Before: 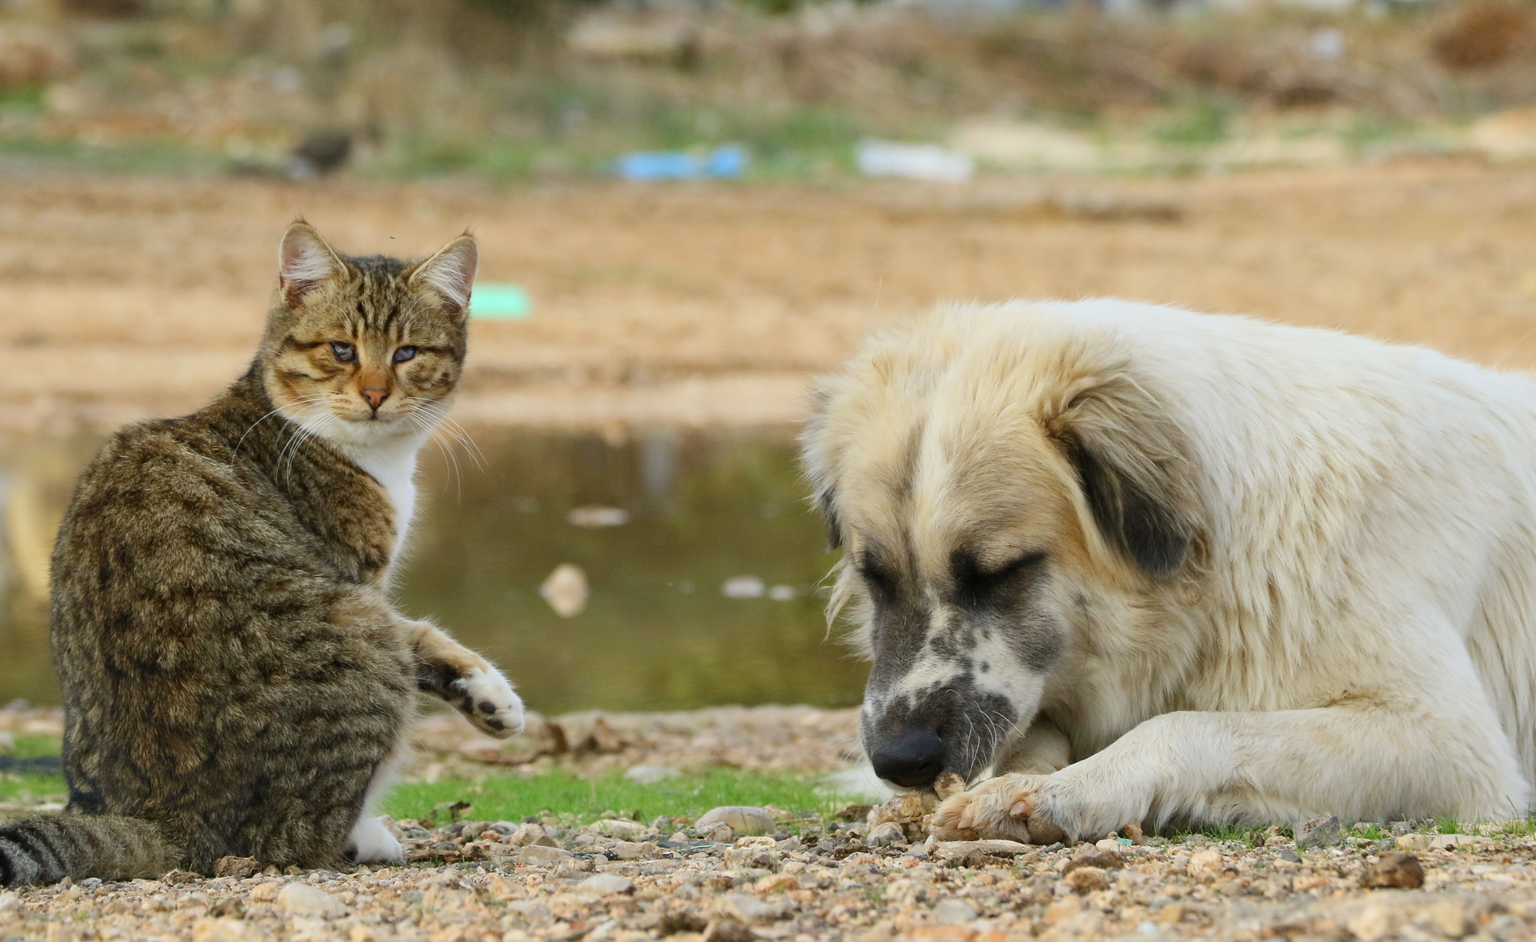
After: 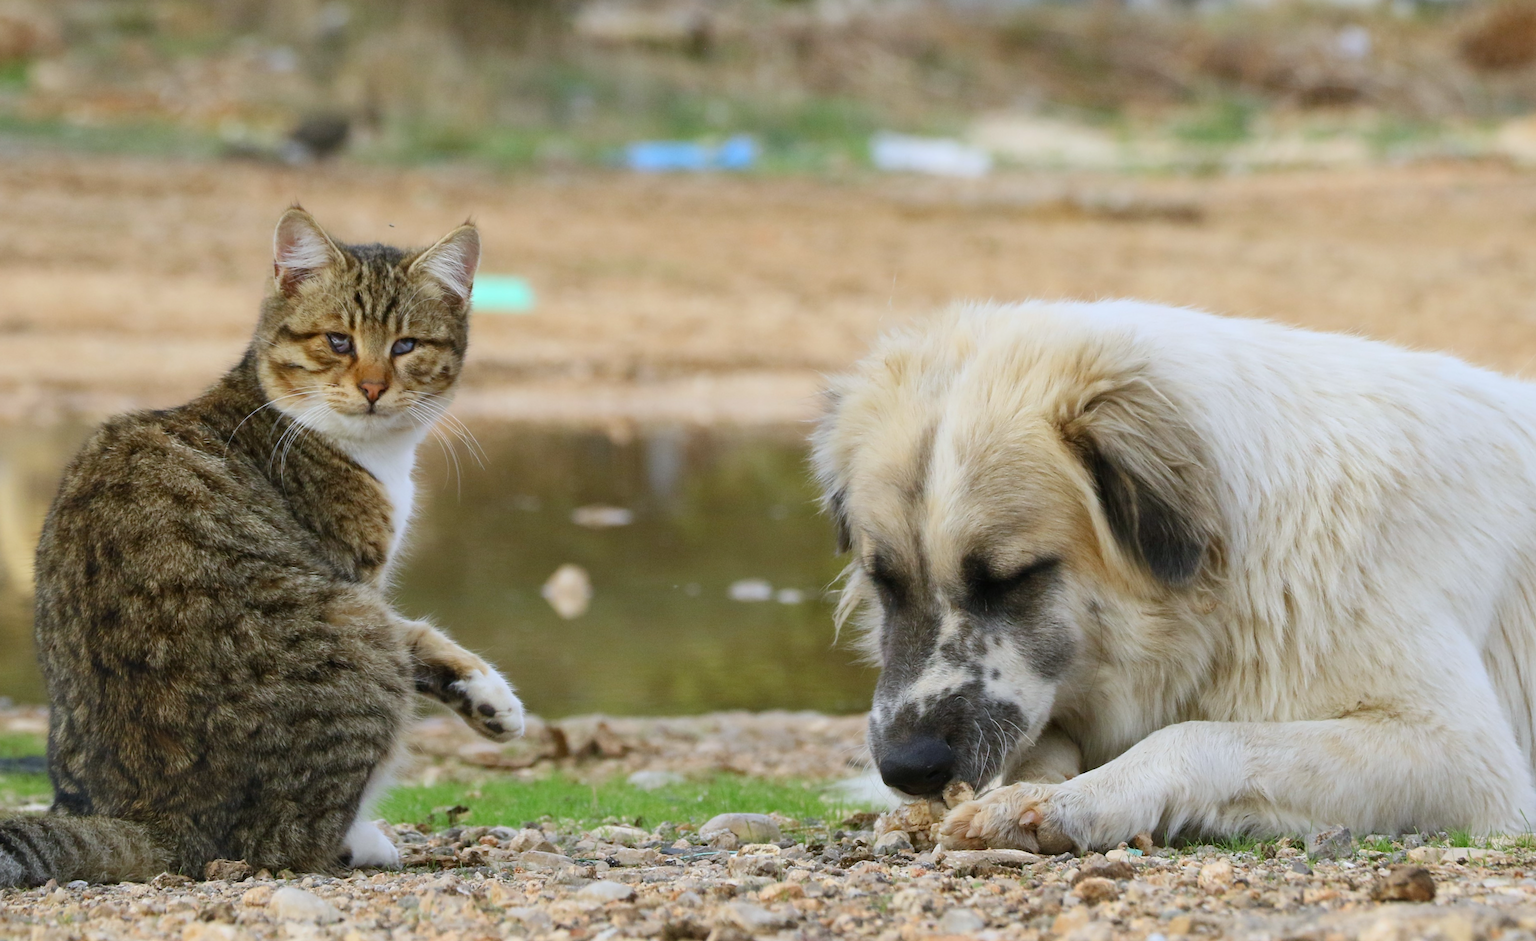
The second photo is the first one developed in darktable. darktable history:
crop and rotate: angle -0.5°
rotate and perspective: rotation 0.174°, lens shift (vertical) 0.013, lens shift (horizontal) 0.019, shear 0.001, automatic cropping original format, crop left 0.007, crop right 0.991, crop top 0.016, crop bottom 0.997
white balance: red 0.984, blue 1.059
